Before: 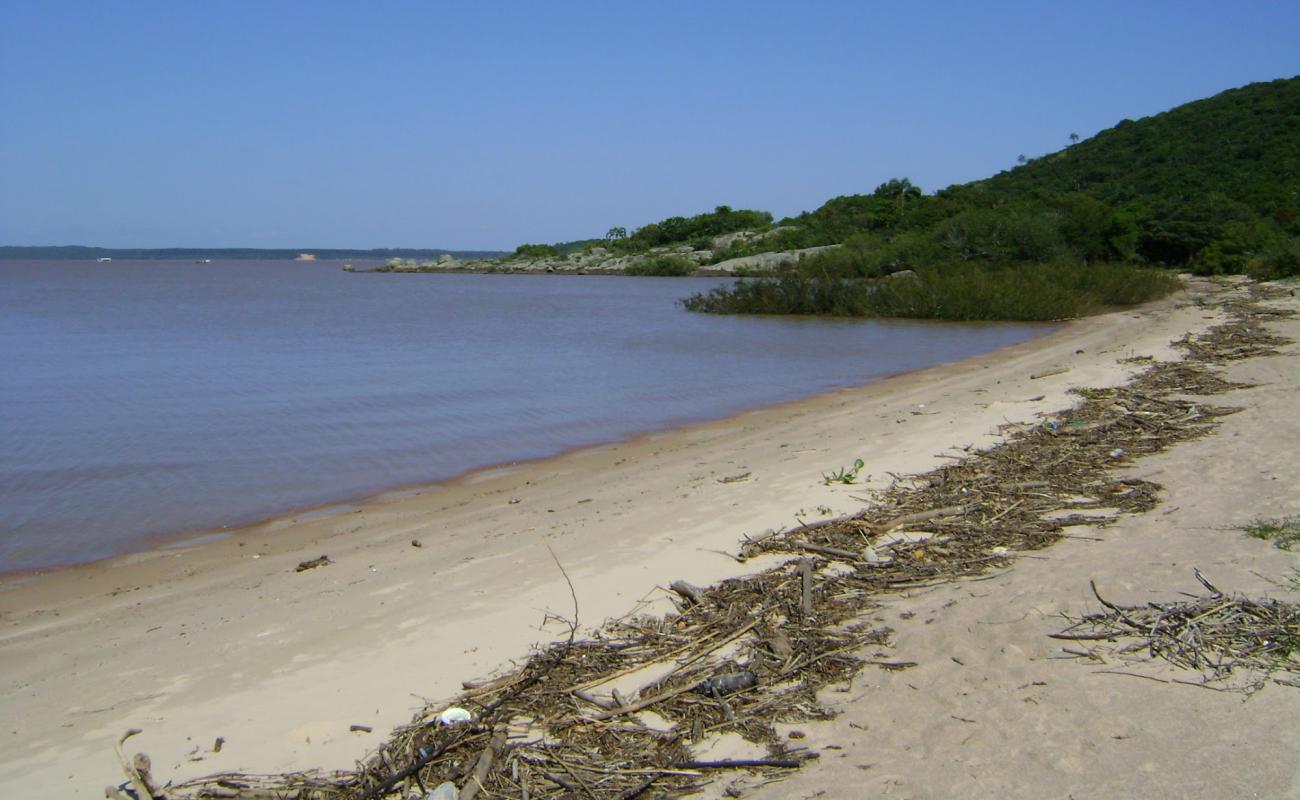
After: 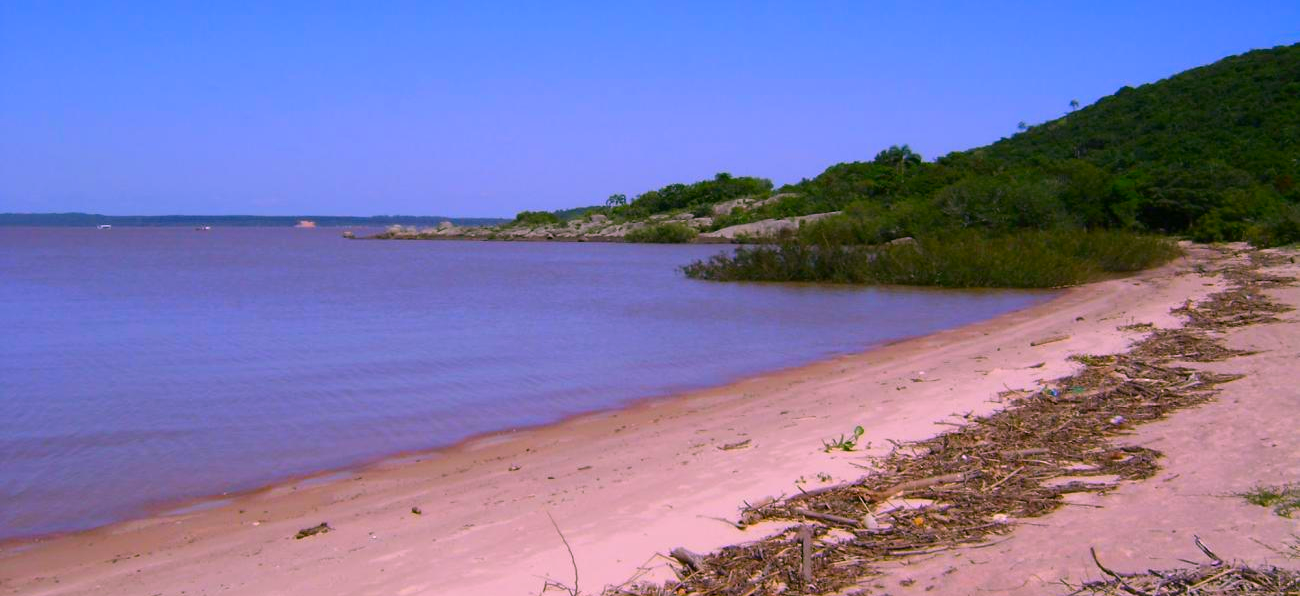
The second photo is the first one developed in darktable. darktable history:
color correction: highlights a* 18.86, highlights b* -11.65, saturation 1.65
crop: top 4.22%, bottom 21.18%
